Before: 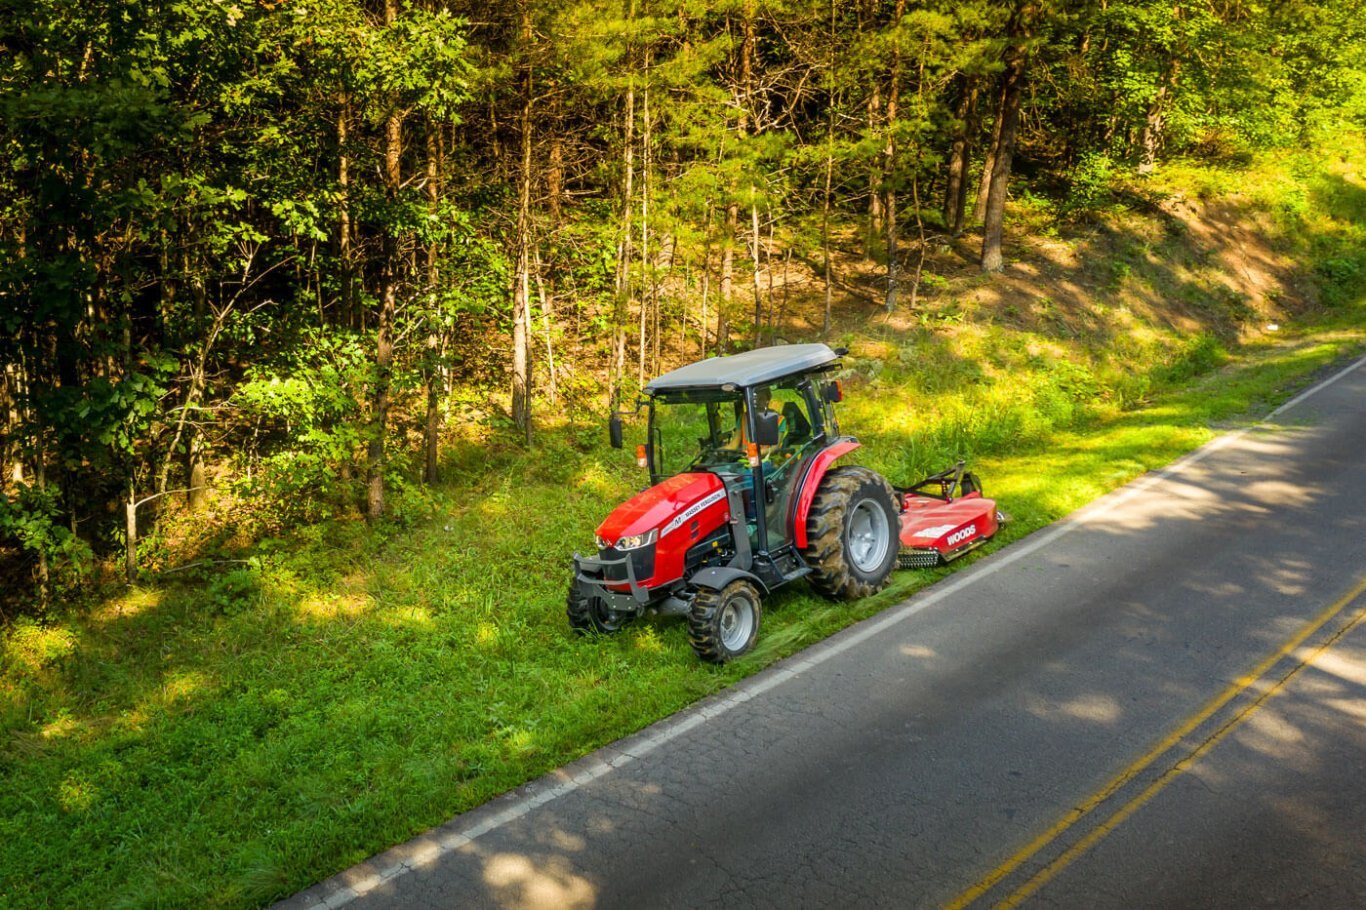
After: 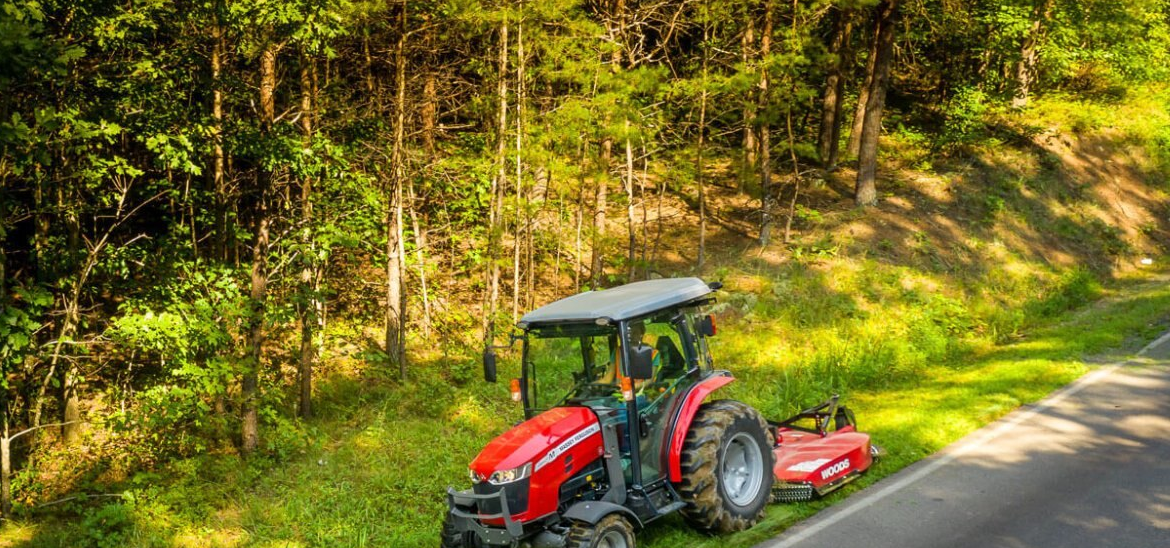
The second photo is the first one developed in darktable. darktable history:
crop and rotate: left 9.295%, top 7.31%, right 5.009%, bottom 32.424%
